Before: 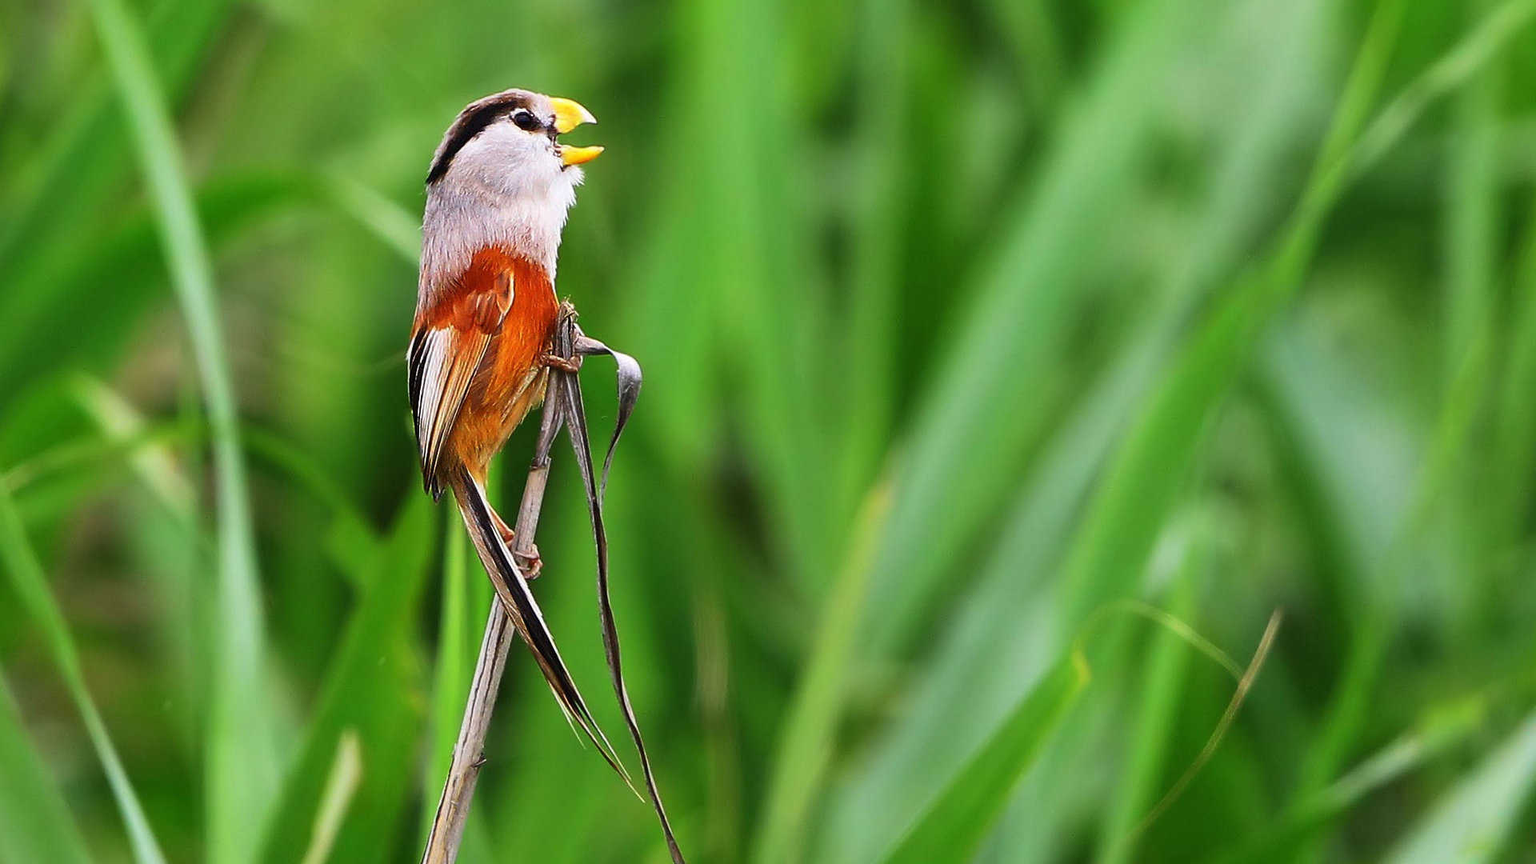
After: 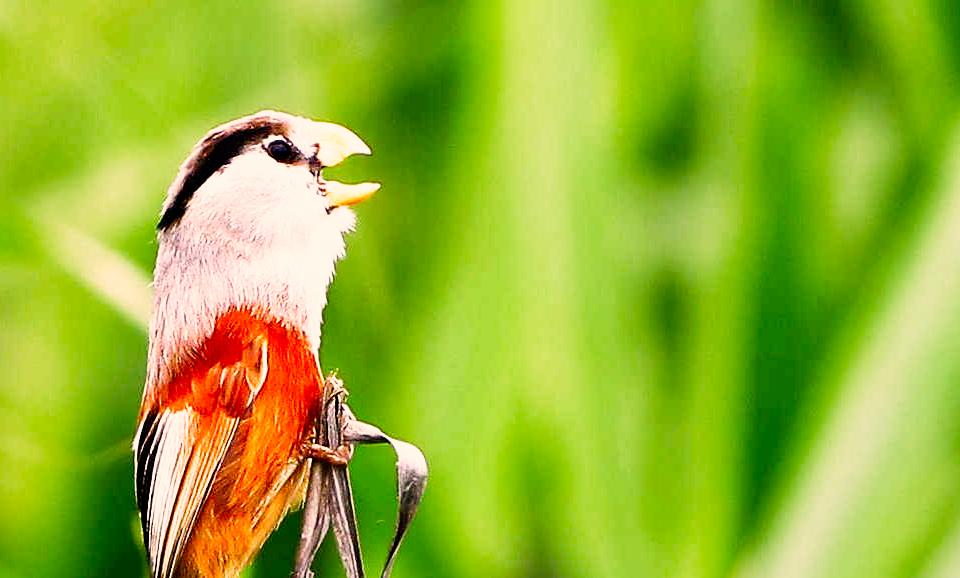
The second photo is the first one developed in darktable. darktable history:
crop: left 19.556%, right 30.401%, bottom 46.458%
color correction: highlights a* 11.96, highlights b* 11.58
filmic rgb: middle gray luminance 10%, black relative exposure -8.61 EV, white relative exposure 3.3 EV, threshold 6 EV, target black luminance 0%, hardness 5.2, latitude 44.69%, contrast 1.302, highlights saturation mix 5%, shadows ↔ highlights balance 24.64%, add noise in highlights 0, preserve chrominance no, color science v3 (2019), use custom middle-gray values true, iterations of high-quality reconstruction 0, contrast in highlights soft, enable highlight reconstruction true
